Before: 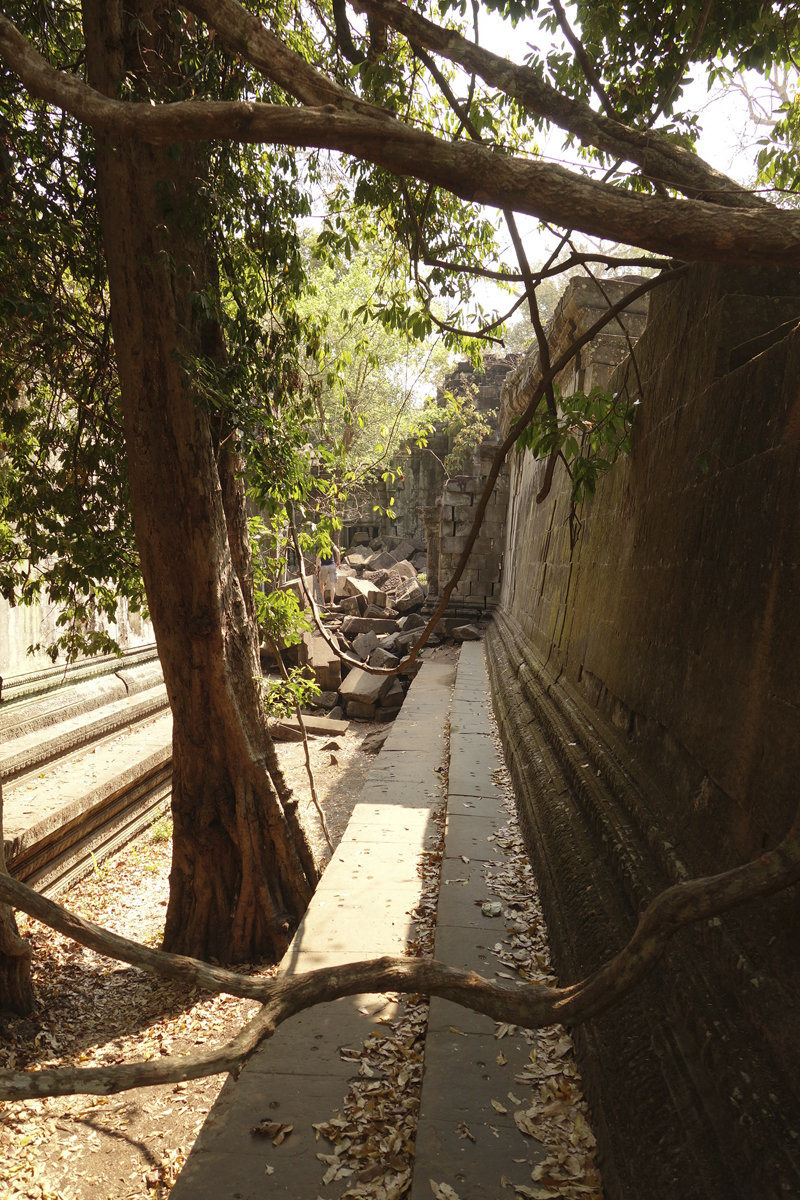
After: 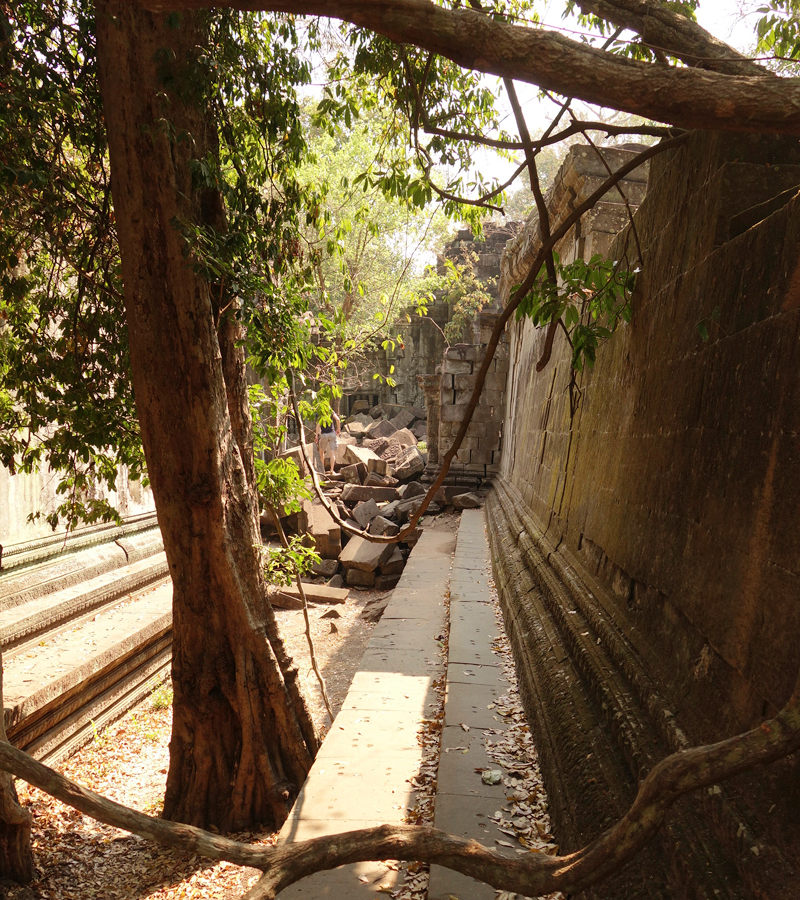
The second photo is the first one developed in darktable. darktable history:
shadows and highlights: radius 264.75, soften with gaussian
crop: top 11.038%, bottom 13.962%
